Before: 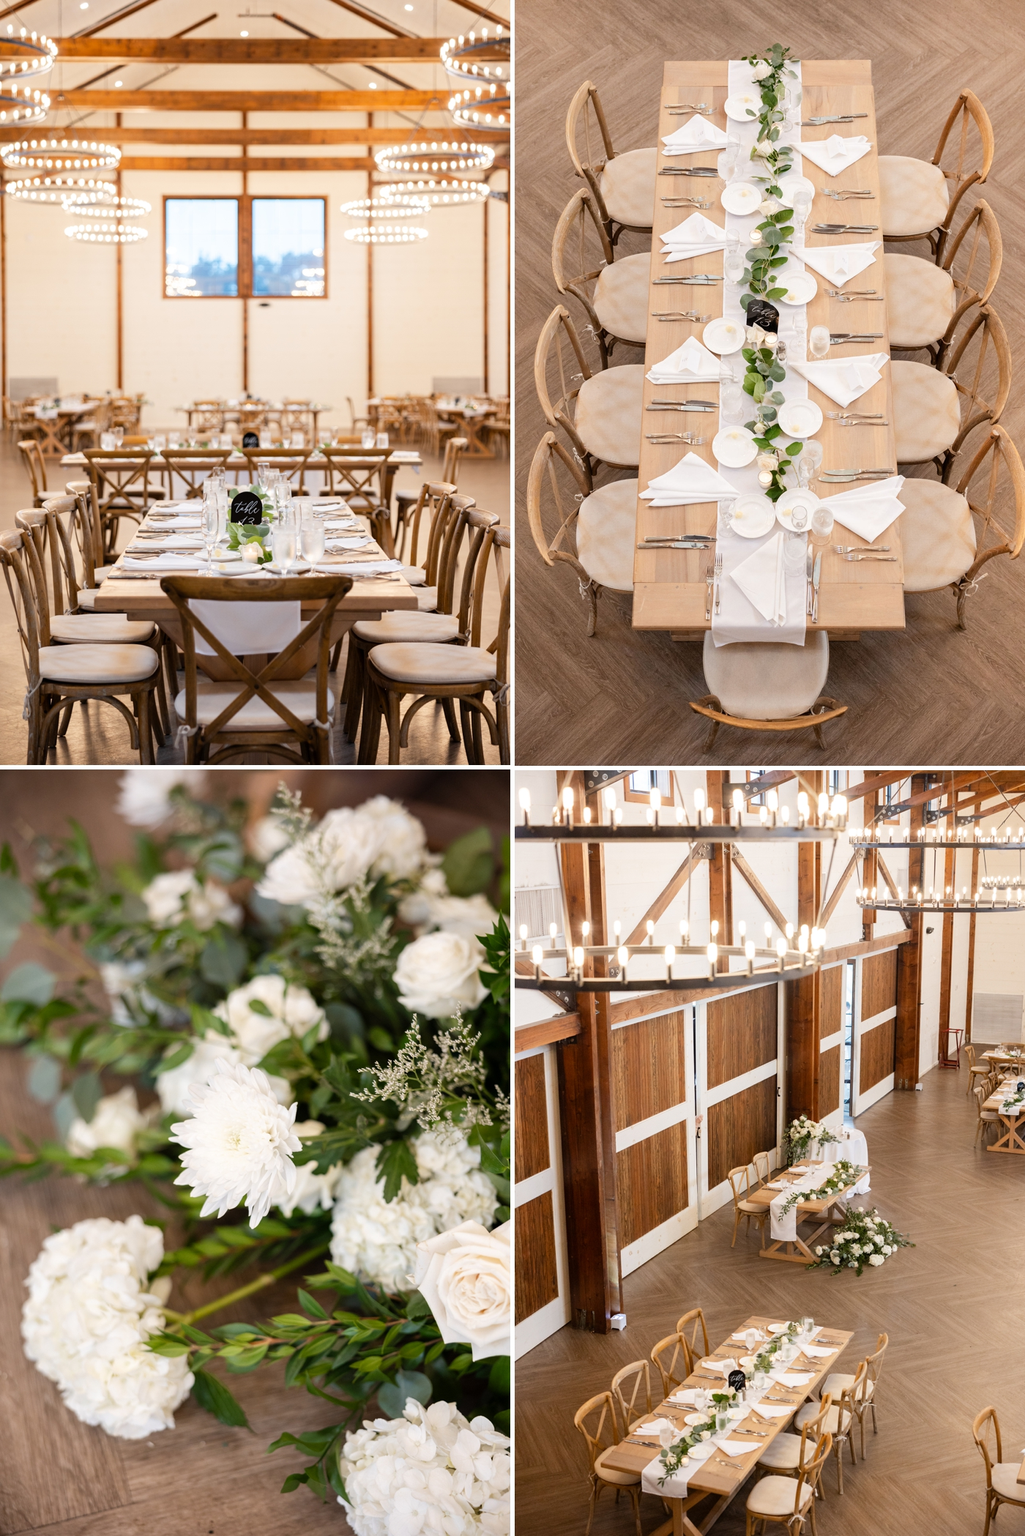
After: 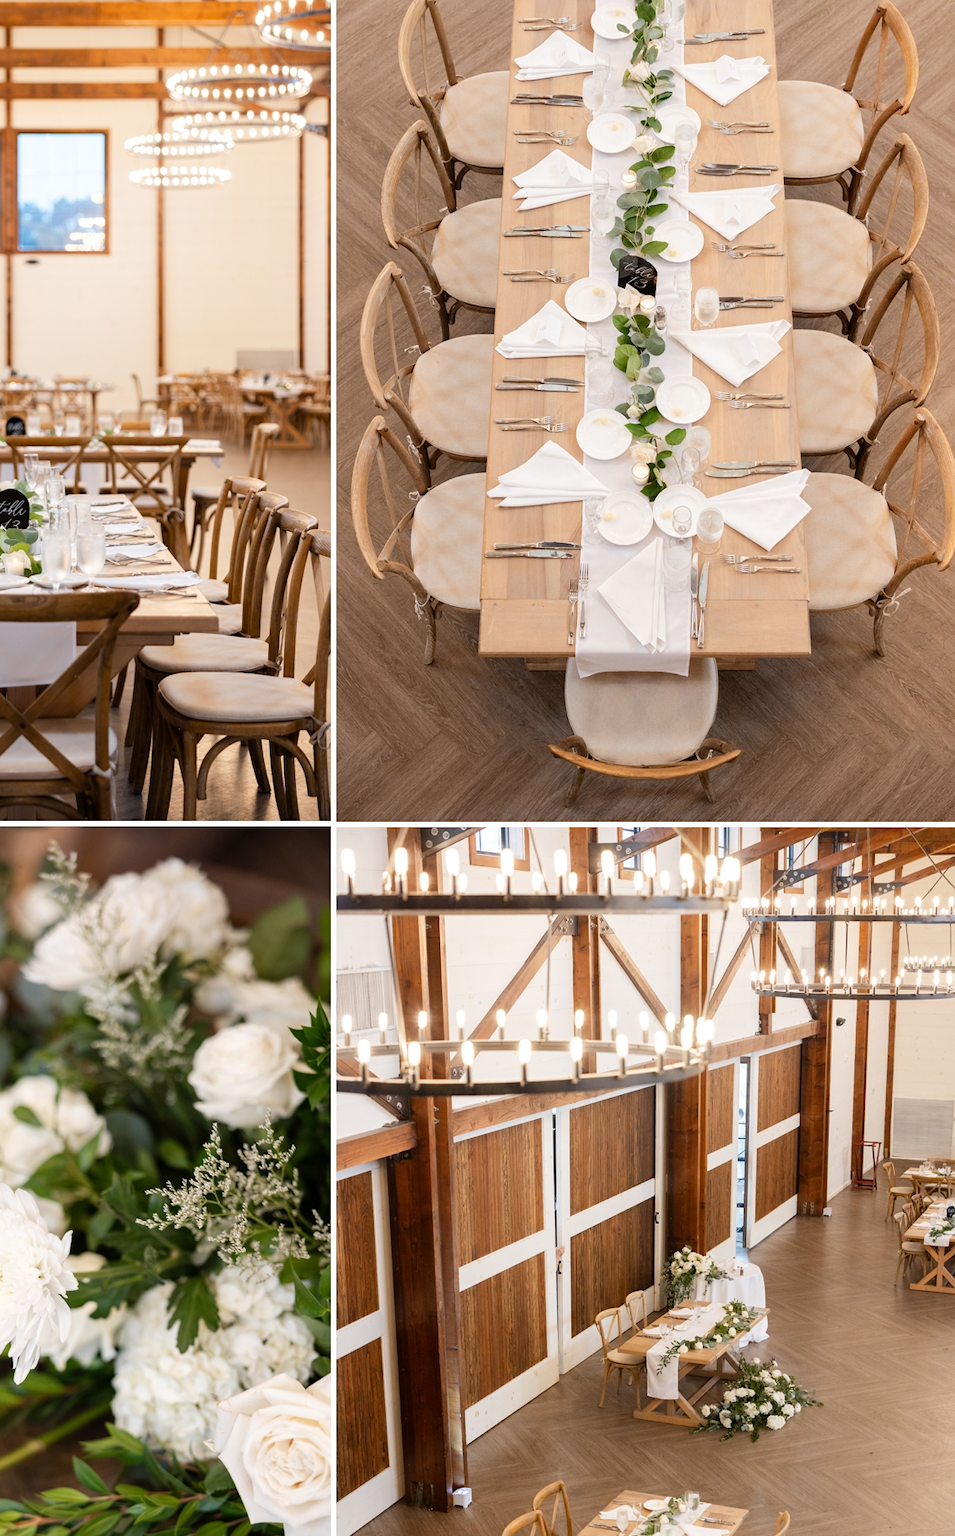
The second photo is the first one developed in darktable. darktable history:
crop: left 23.27%, top 5.851%, bottom 11.83%
